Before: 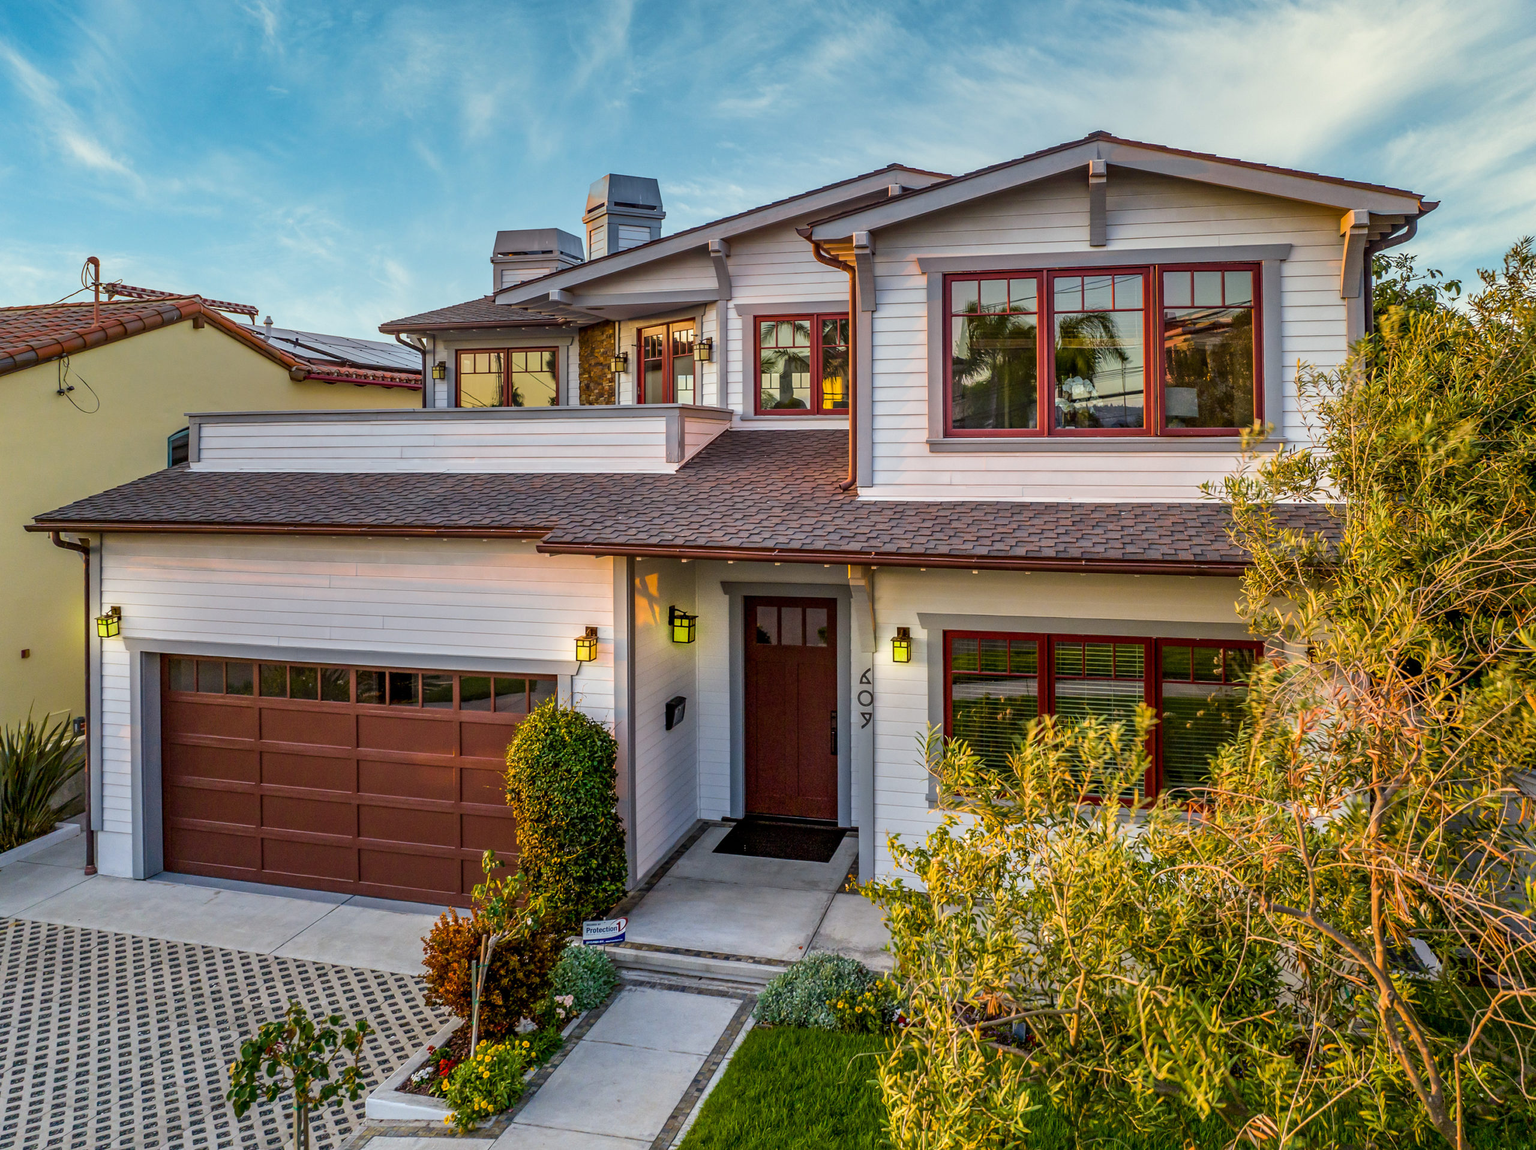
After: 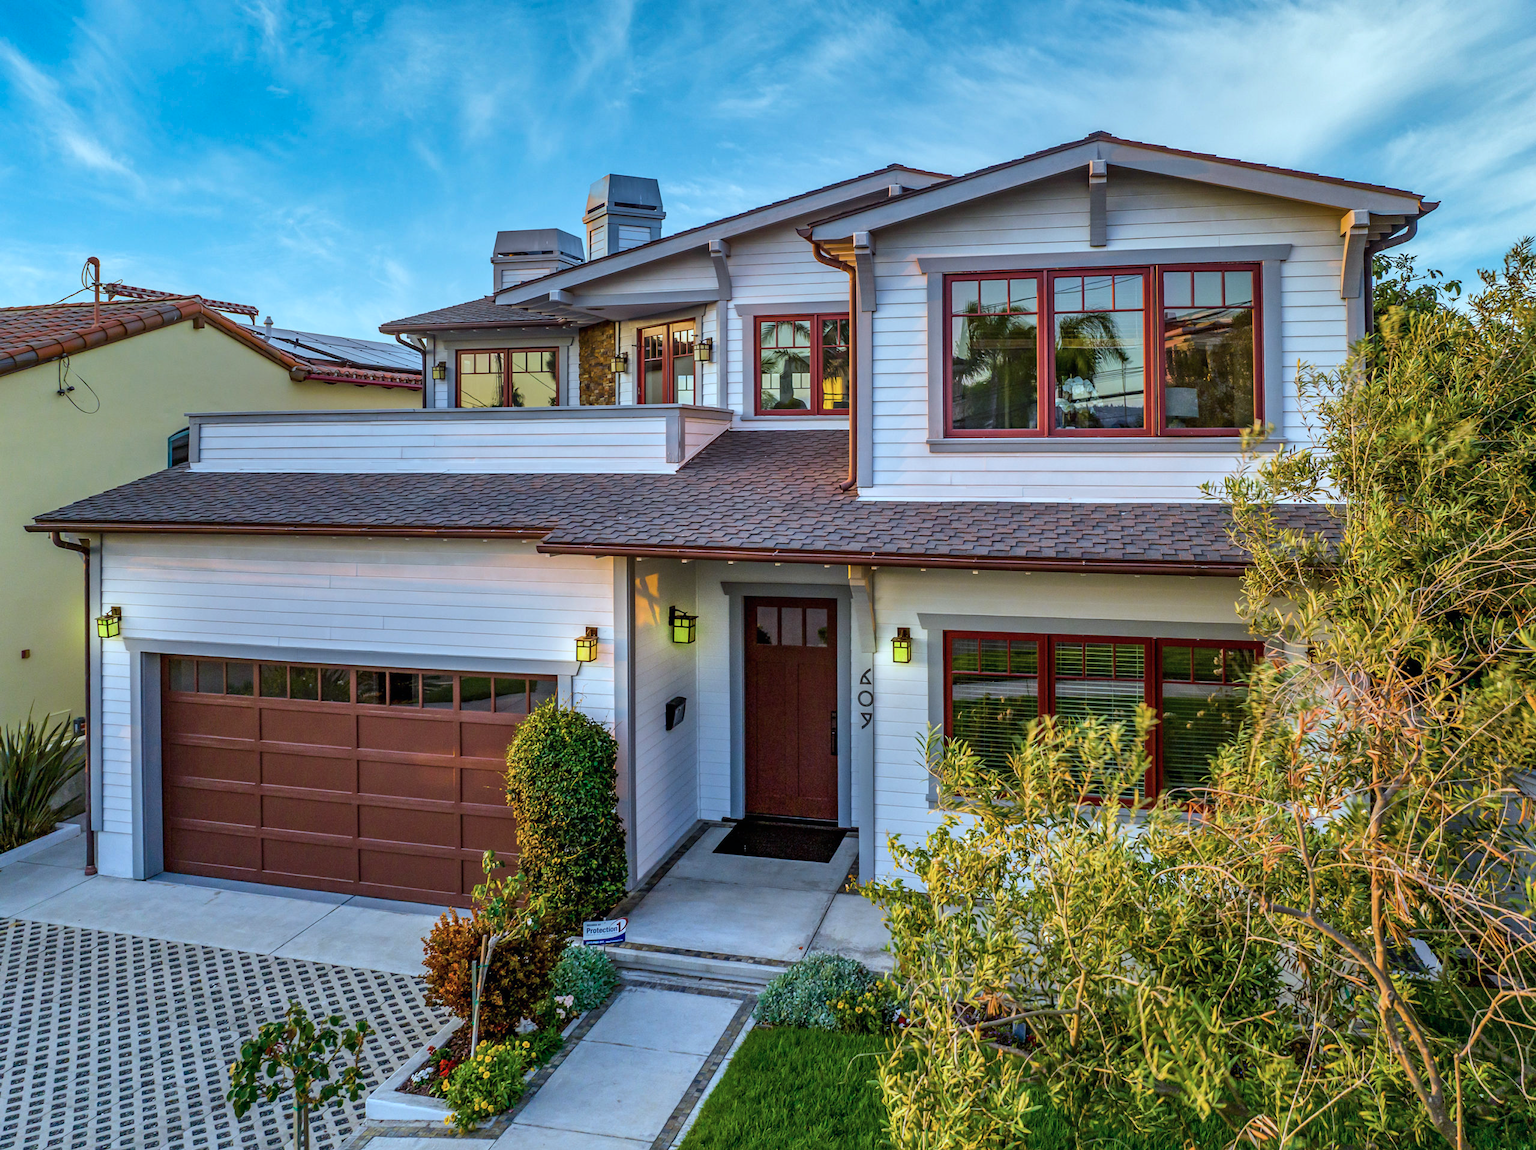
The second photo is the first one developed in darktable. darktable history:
shadows and highlights: shadows 37.2, highlights -27.62, soften with gaussian
exposure: black level correction 0, exposure 0 EV, compensate exposure bias true, compensate highlight preservation false
color calibration: x 0.382, y 0.371, temperature 3885.91 K
